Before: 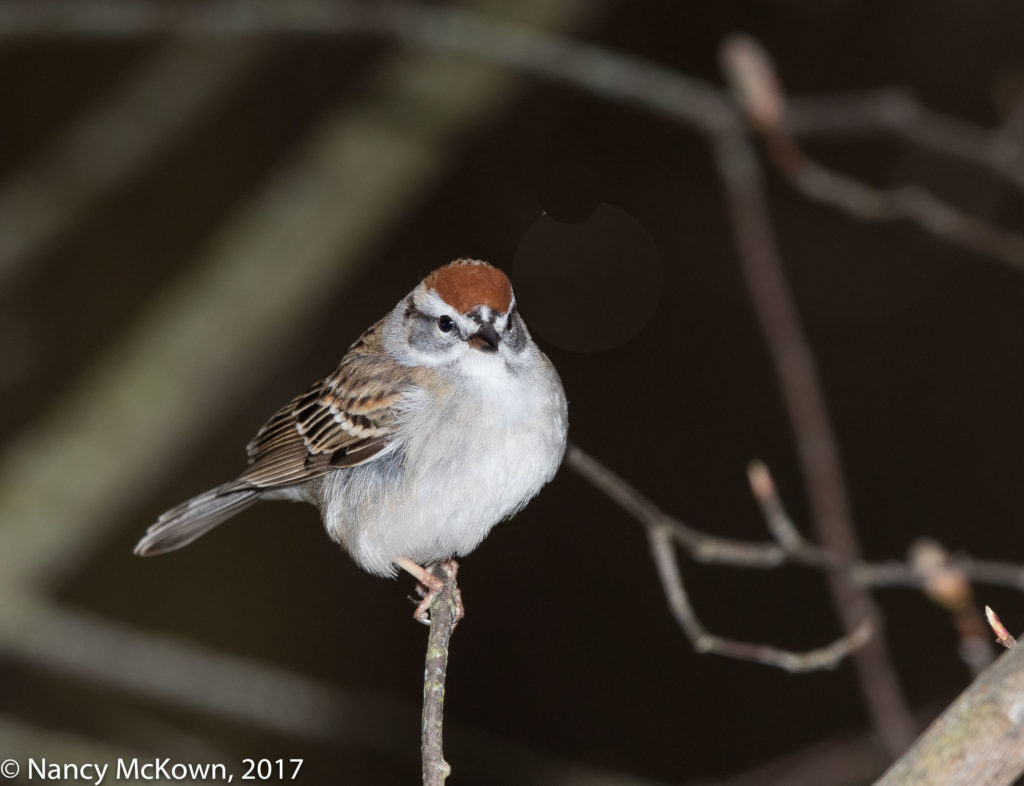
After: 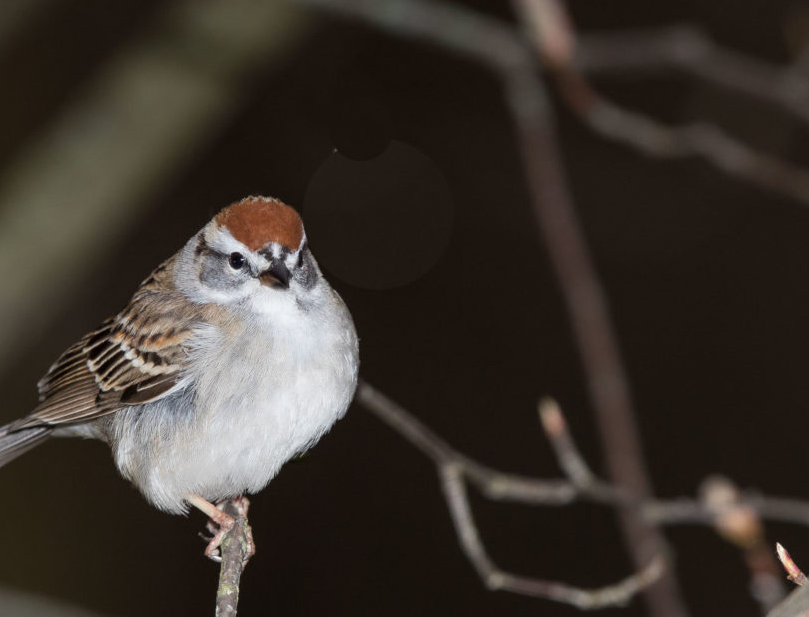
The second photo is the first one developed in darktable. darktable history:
crop and rotate: left 20.489%, top 8.024%, right 0.475%, bottom 13.433%
